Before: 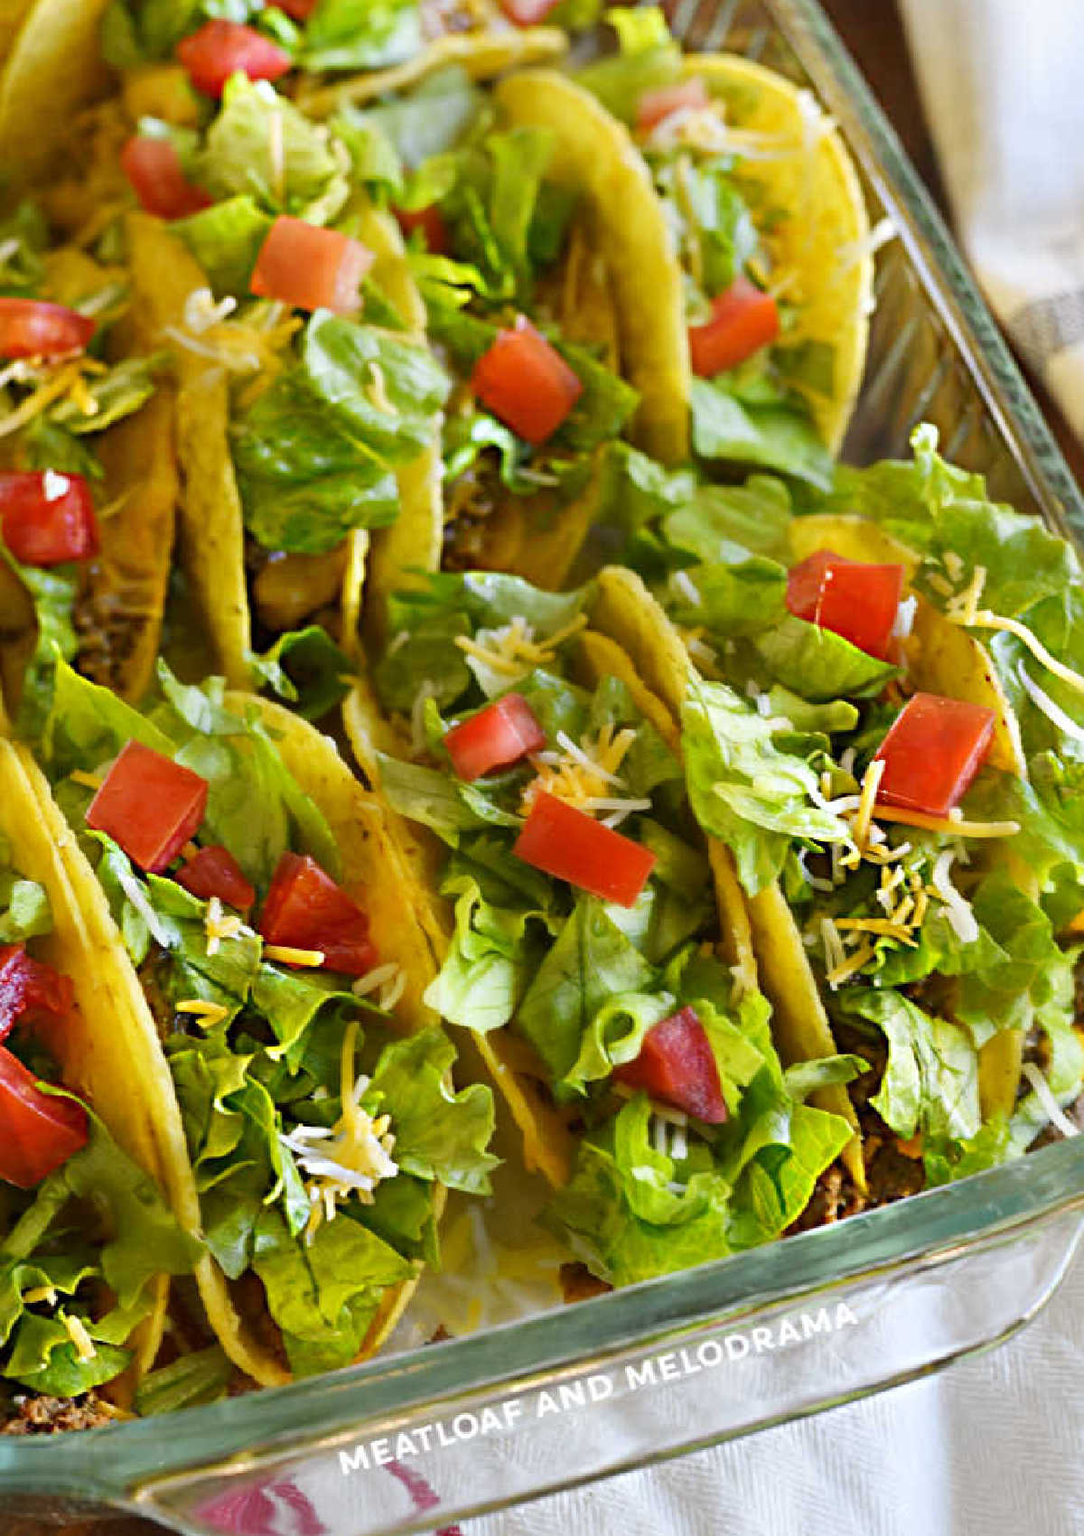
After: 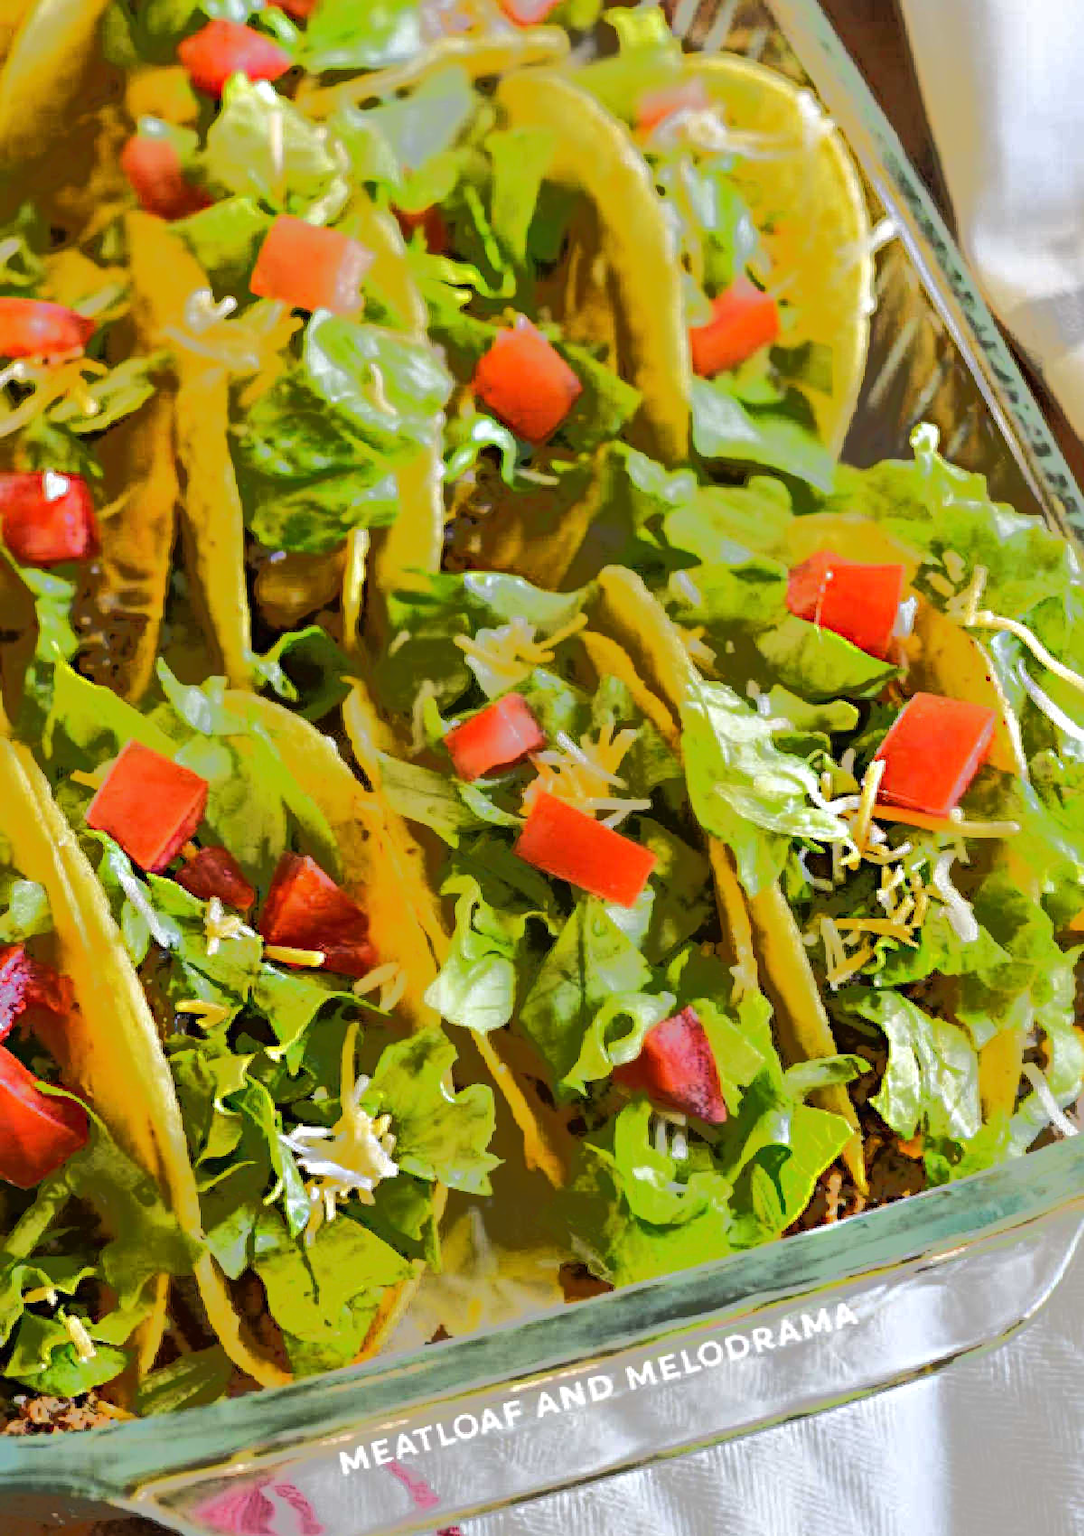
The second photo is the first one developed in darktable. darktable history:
tone equalizer: -7 EV -0.597 EV, -6 EV 0.974 EV, -5 EV -0.457 EV, -4 EV 0.426 EV, -3 EV 0.427 EV, -2 EV 0.125 EV, -1 EV -0.158 EV, +0 EV -0.377 EV, edges refinement/feathering 500, mask exposure compensation -1.57 EV, preserve details no
